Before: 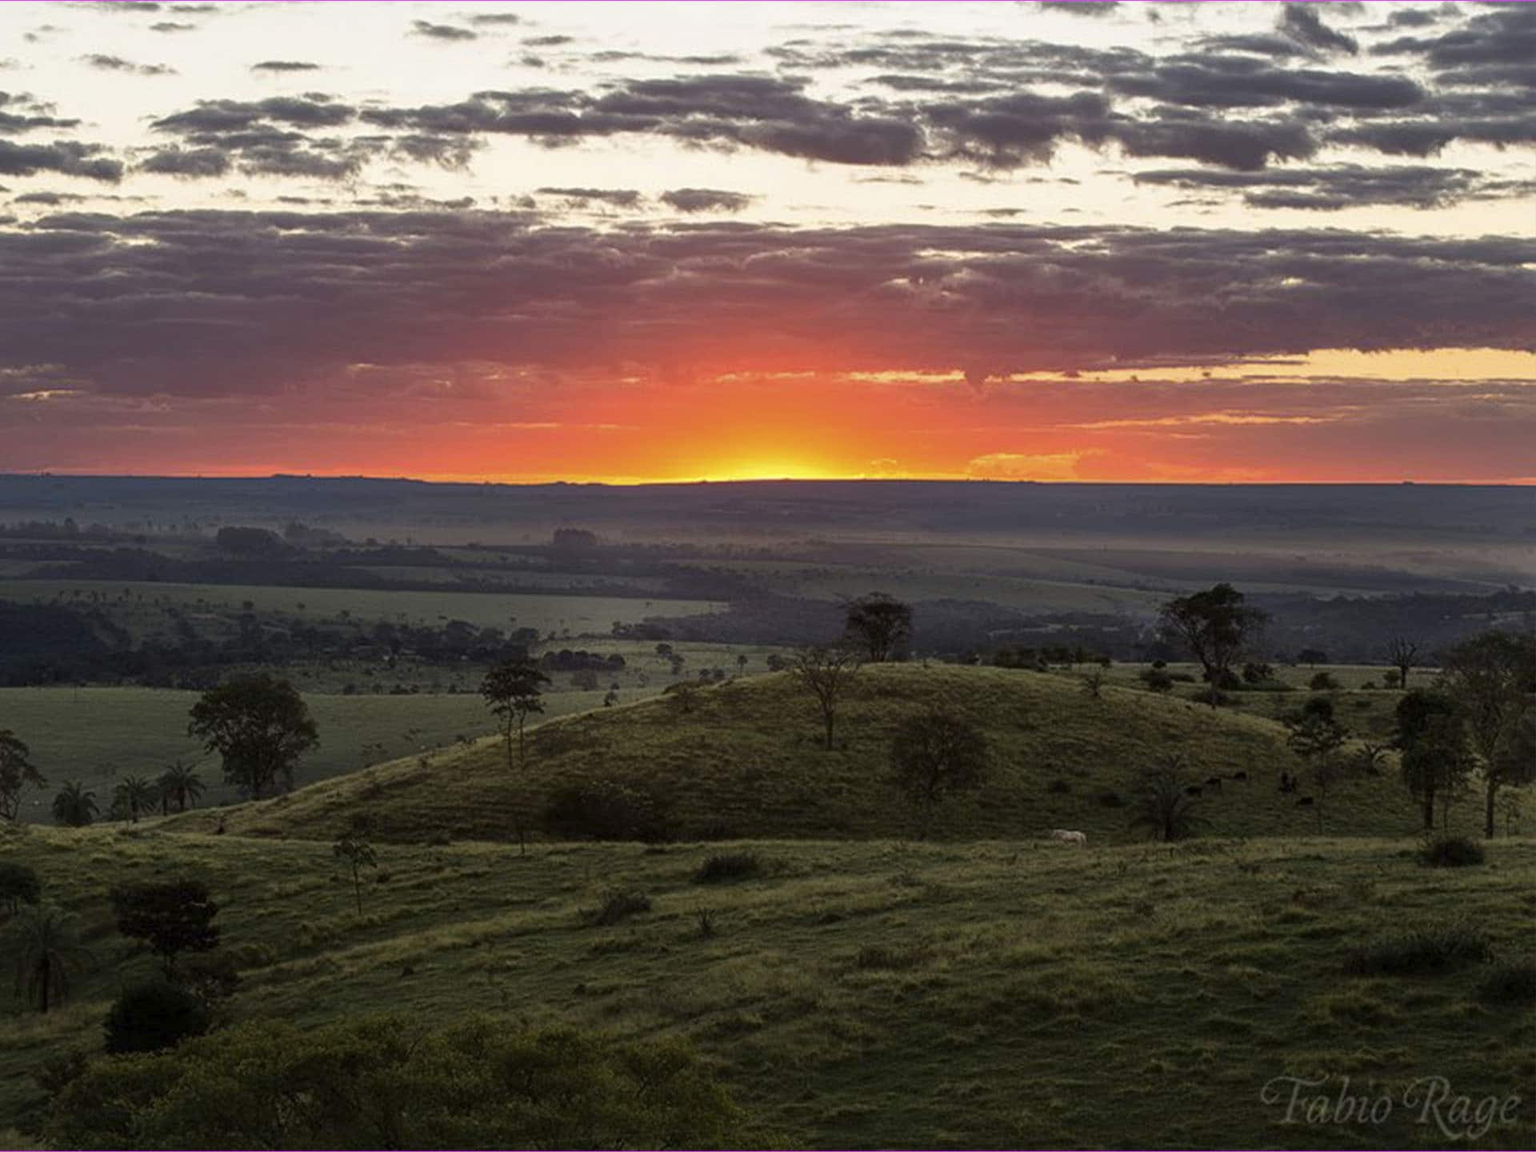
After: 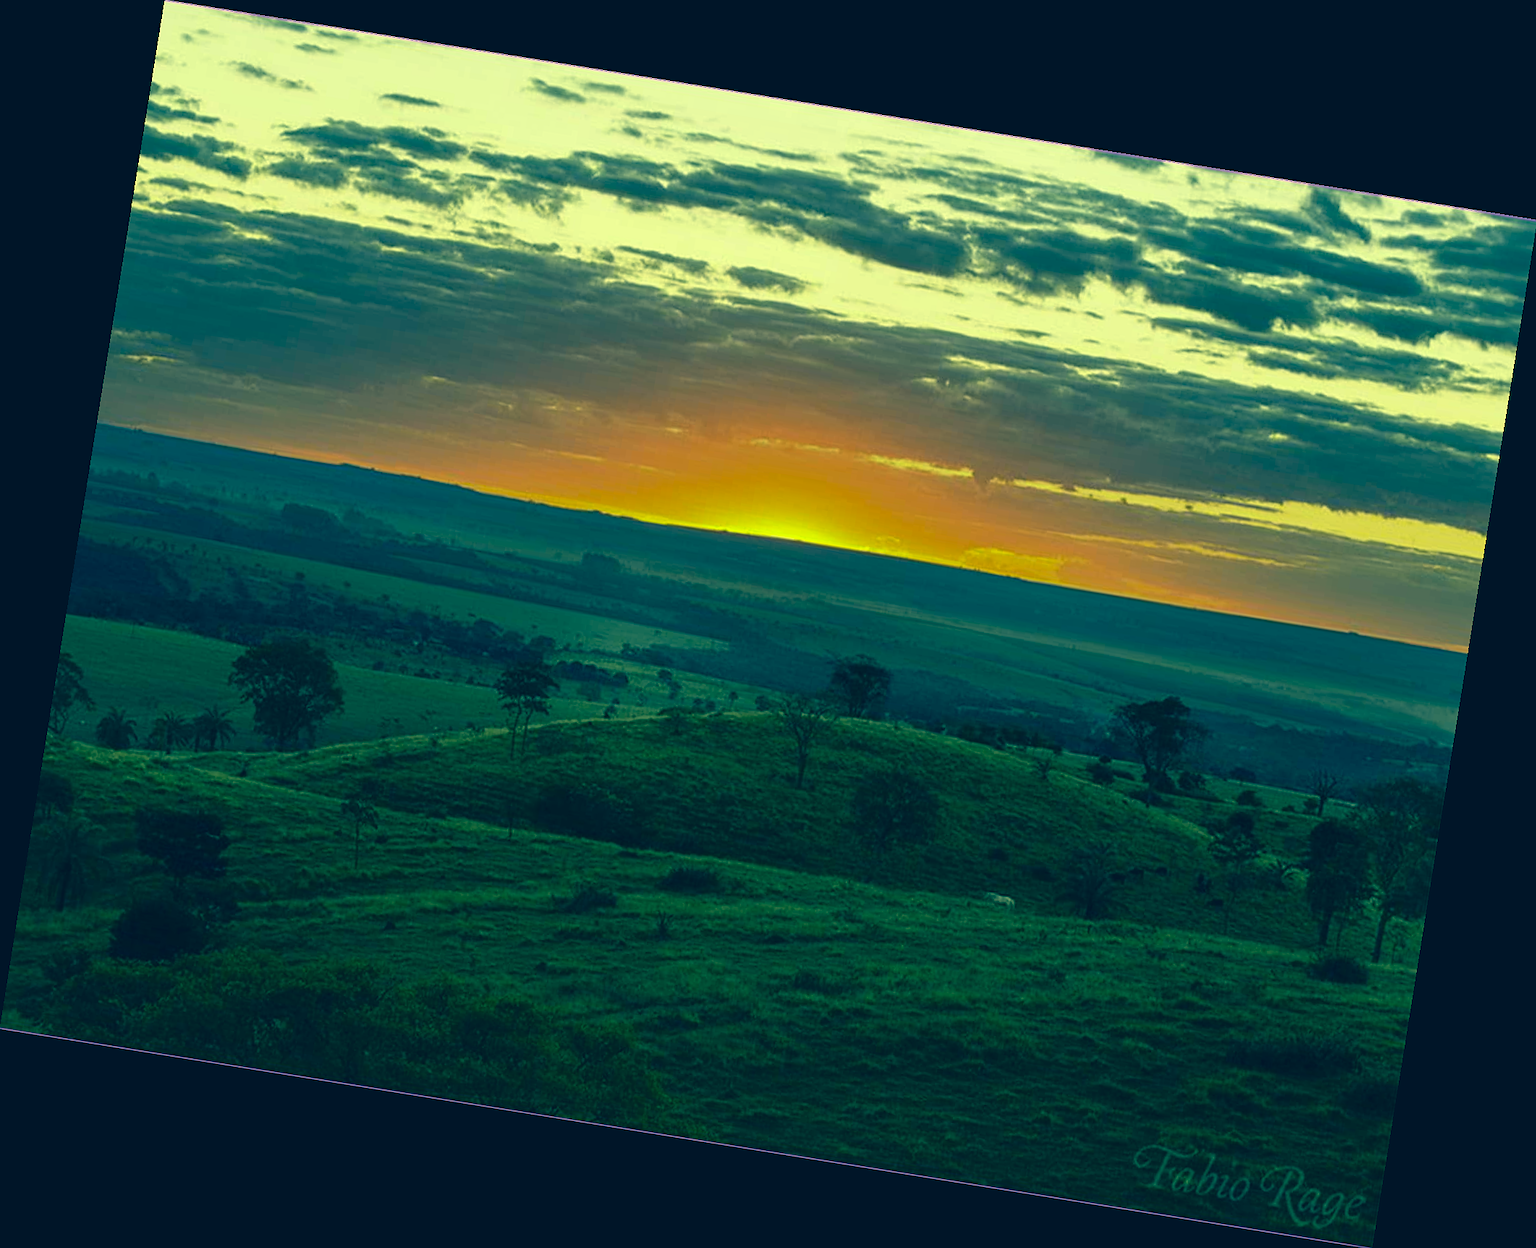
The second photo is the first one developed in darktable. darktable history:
color correction: highlights a* -15.58, highlights b* 40, shadows a* -40, shadows b* -26.18
rotate and perspective: rotation 9.12°, automatic cropping off
sharpen: radius 1, threshold 1
